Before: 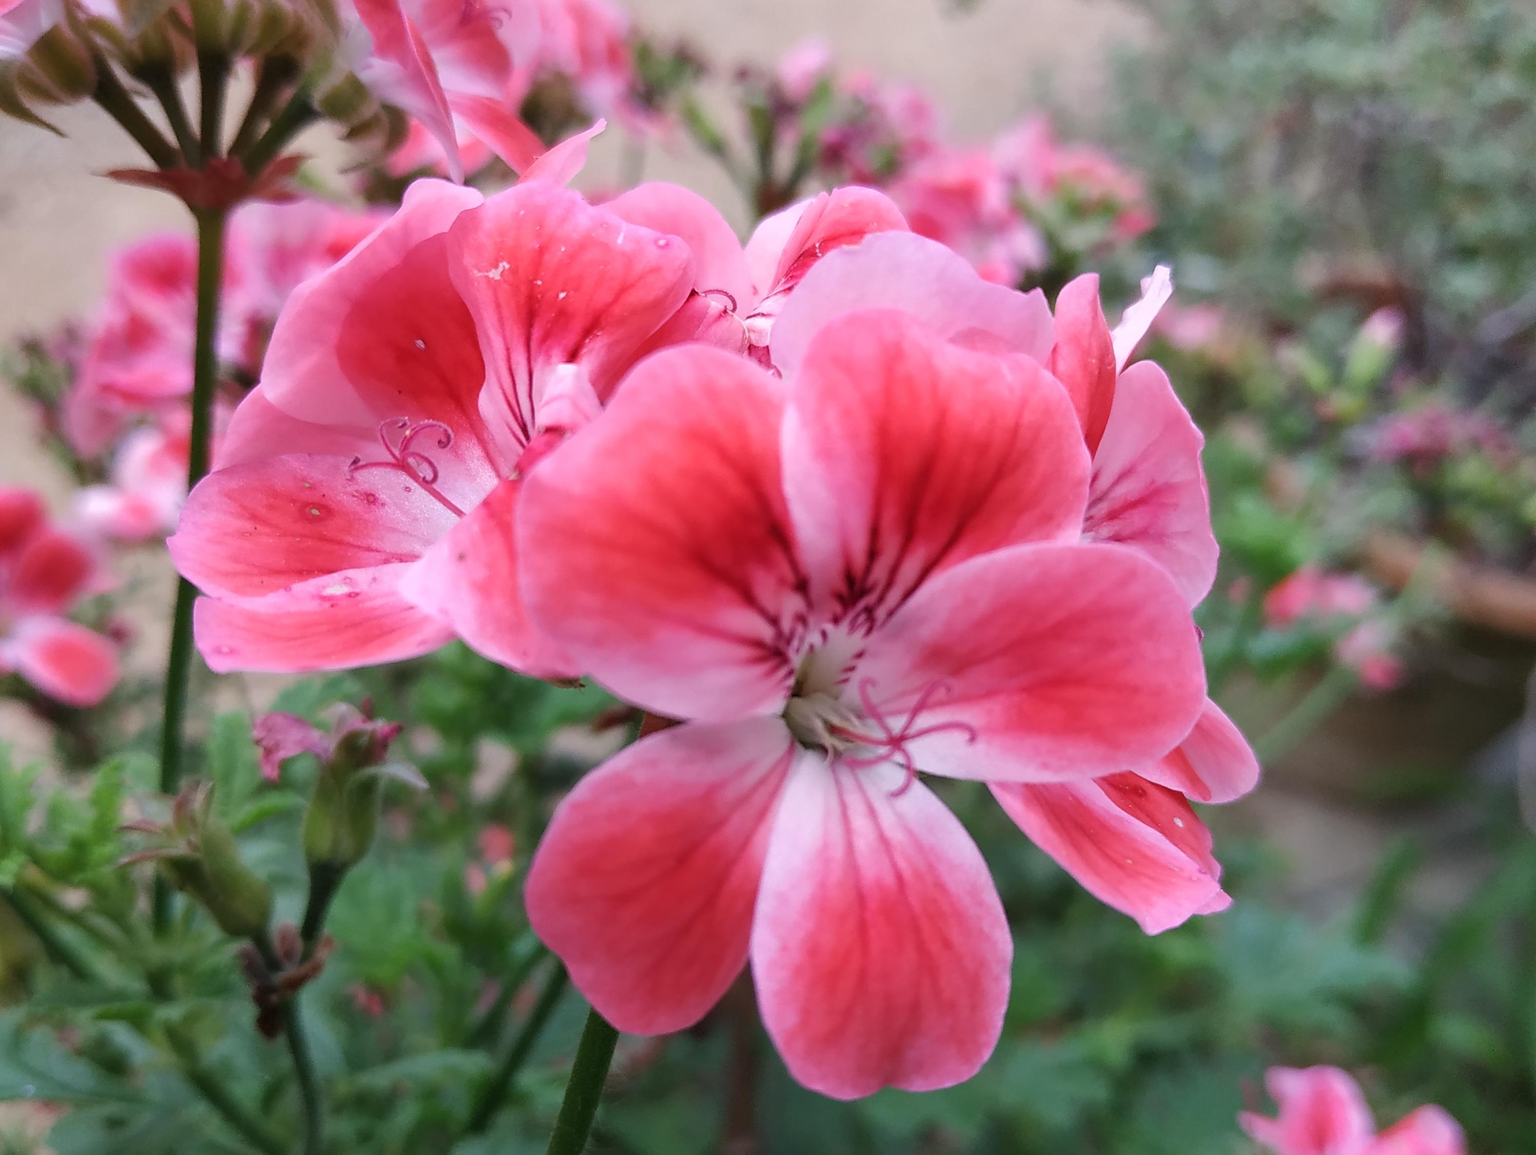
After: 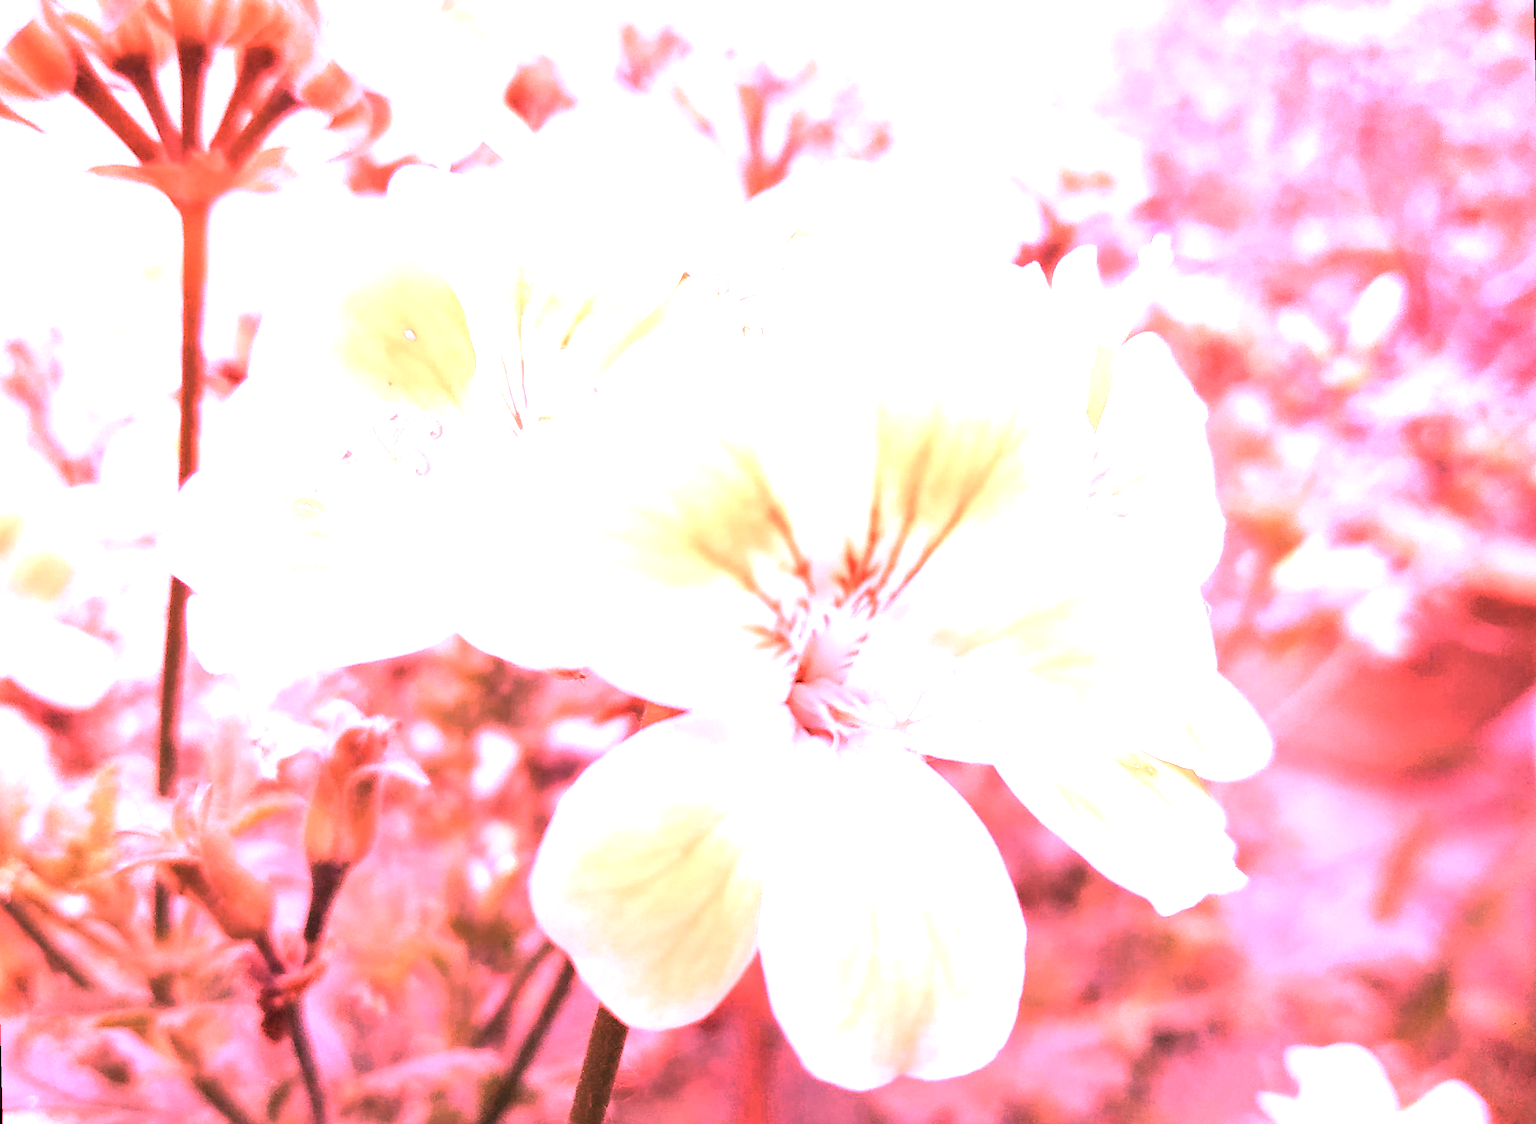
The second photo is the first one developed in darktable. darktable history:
exposure: black level correction 0, exposure 0.7 EV, compensate exposure bias true, compensate highlight preservation false
white balance: red 4.26, blue 1.802
contrast brightness saturation: saturation -0.17
rotate and perspective: rotation -1.42°, crop left 0.016, crop right 0.984, crop top 0.035, crop bottom 0.965
